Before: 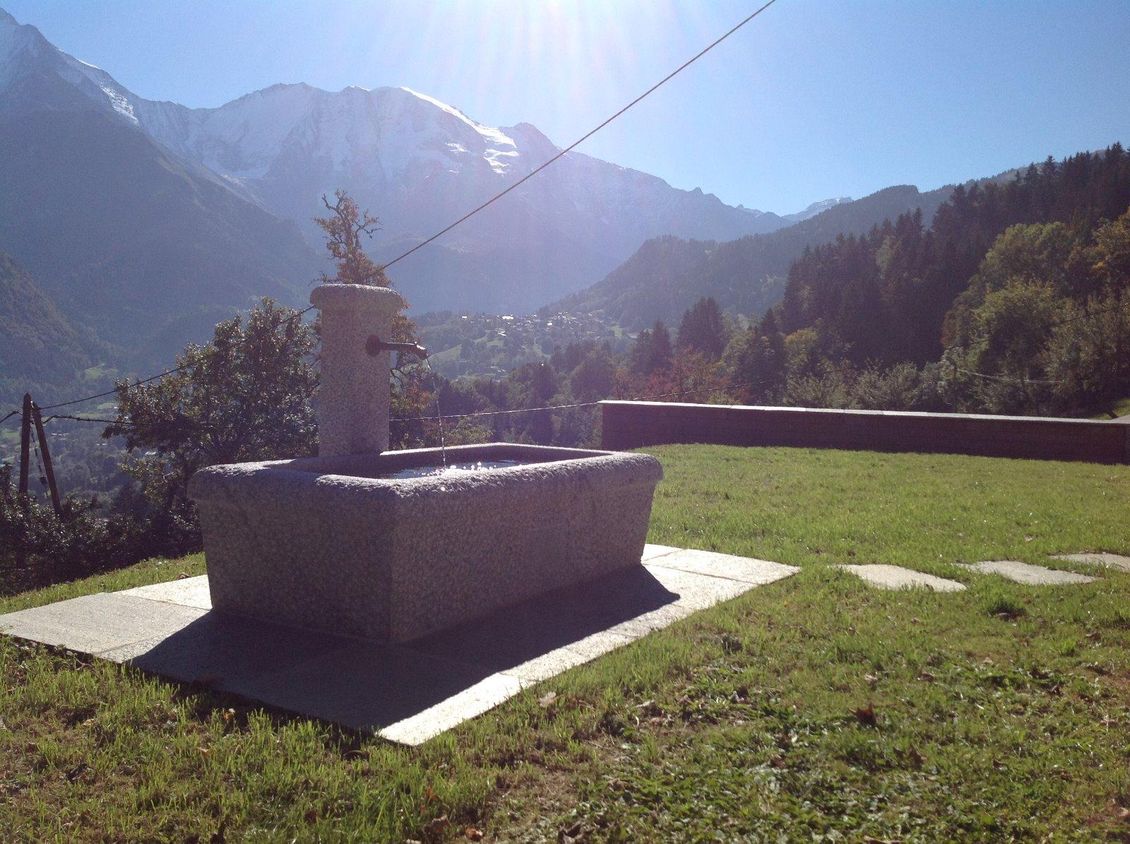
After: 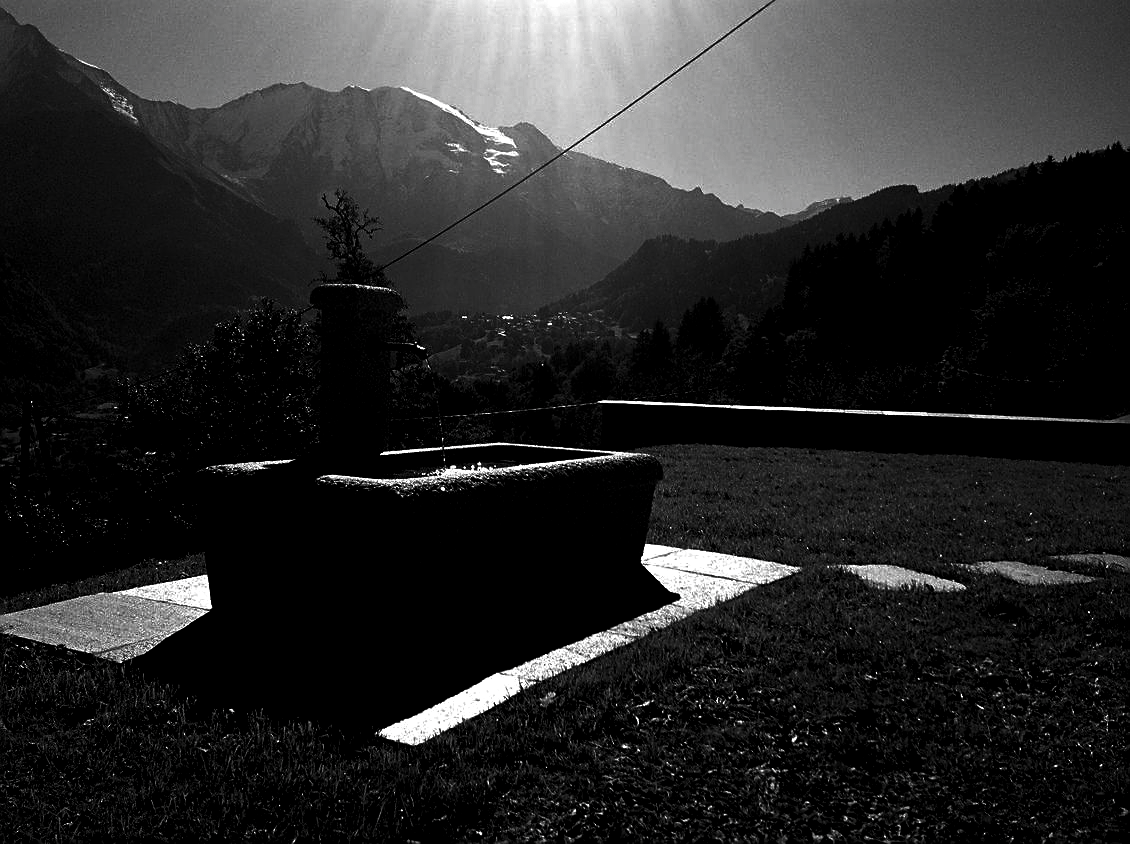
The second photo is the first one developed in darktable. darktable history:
levels: gray 50.71%, levels [0.062, 0.494, 0.925]
contrast brightness saturation: contrast 0.023, brightness -0.999, saturation -0.994
sharpen: on, module defaults
